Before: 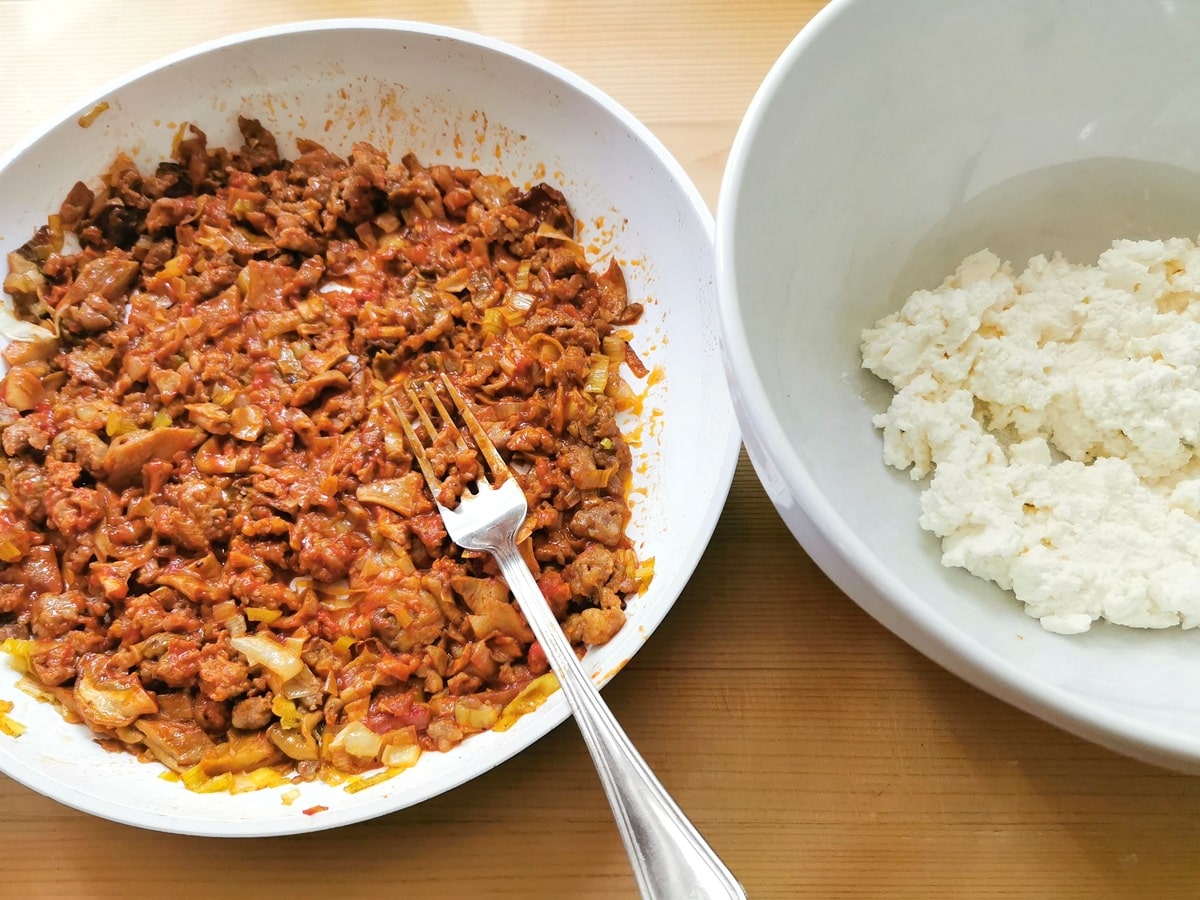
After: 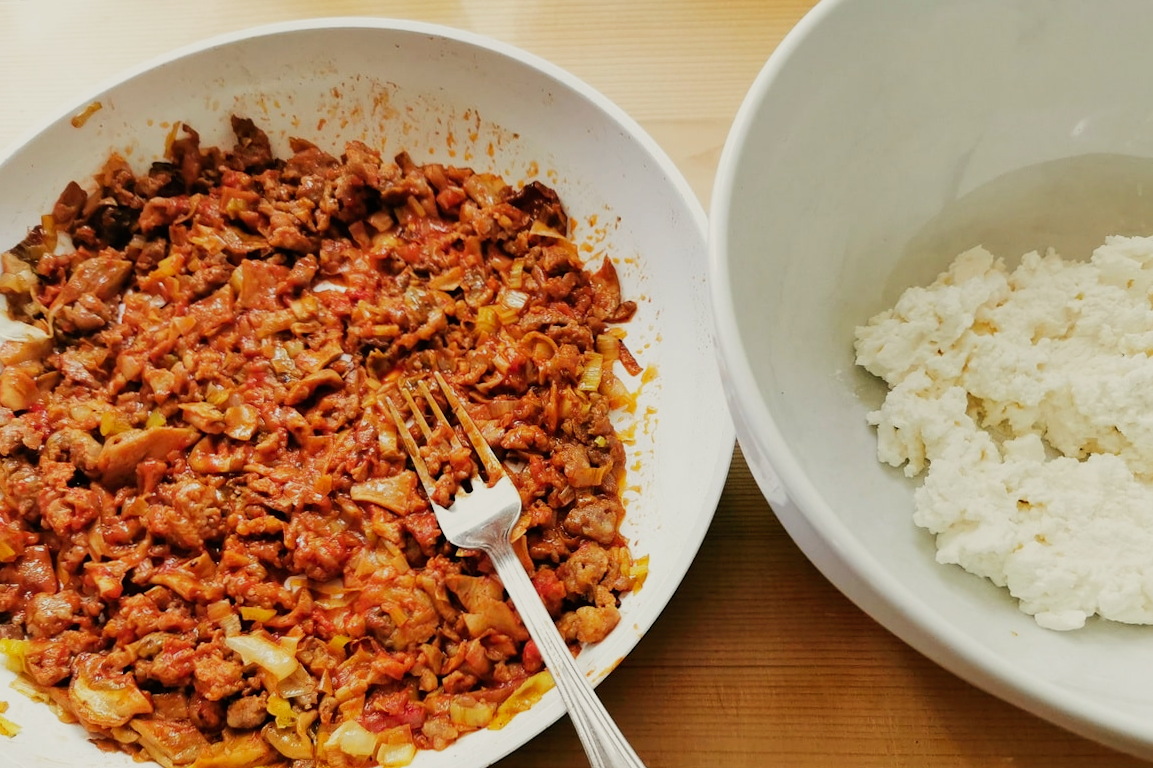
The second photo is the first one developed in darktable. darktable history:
sigmoid: contrast 1.7, skew 0.1, preserve hue 0%, red attenuation 0.1, red rotation 0.035, green attenuation 0.1, green rotation -0.017, blue attenuation 0.15, blue rotation -0.052, base primaries Rec2020
crop and rotate: angle 0.2°, left 0.275%, right 3.127%, bottom 14.18%
tone equalizer: -8 EV 0.25 EV, -7 EV 0.417 EV, -6 EV 0.417 EV, -5 EV 0.25 EV, -3 EV -0.25 EV, -2 EV -0.417 EV, -1 EV -0.417 EV, +0 EV -0.25 EV, edges refinement/feathering 500, mask exposure compensation -1.57 EV, preserve details guided filter
white balance: red 1.029, blue 0.92
exposure: compensate highlight preservation false
